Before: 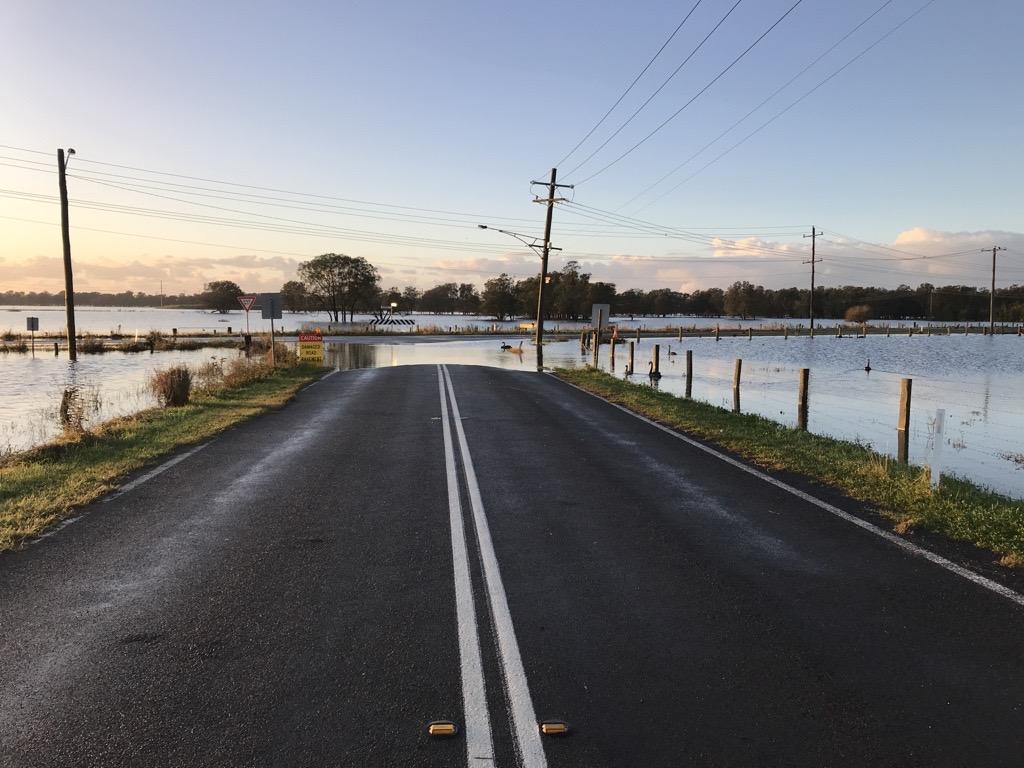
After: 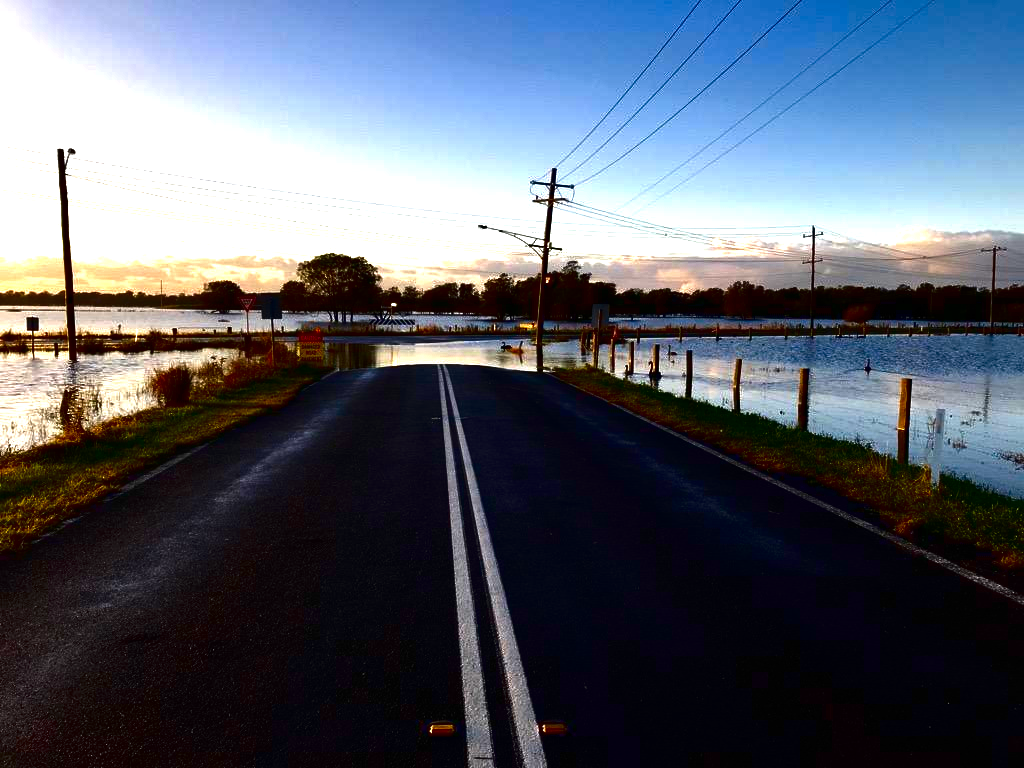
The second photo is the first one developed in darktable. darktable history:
contrast brightness saturation: brightness -0.988, saturation 0.991
exposure: exposure 0.665 EV, compensate highlight preservation false
